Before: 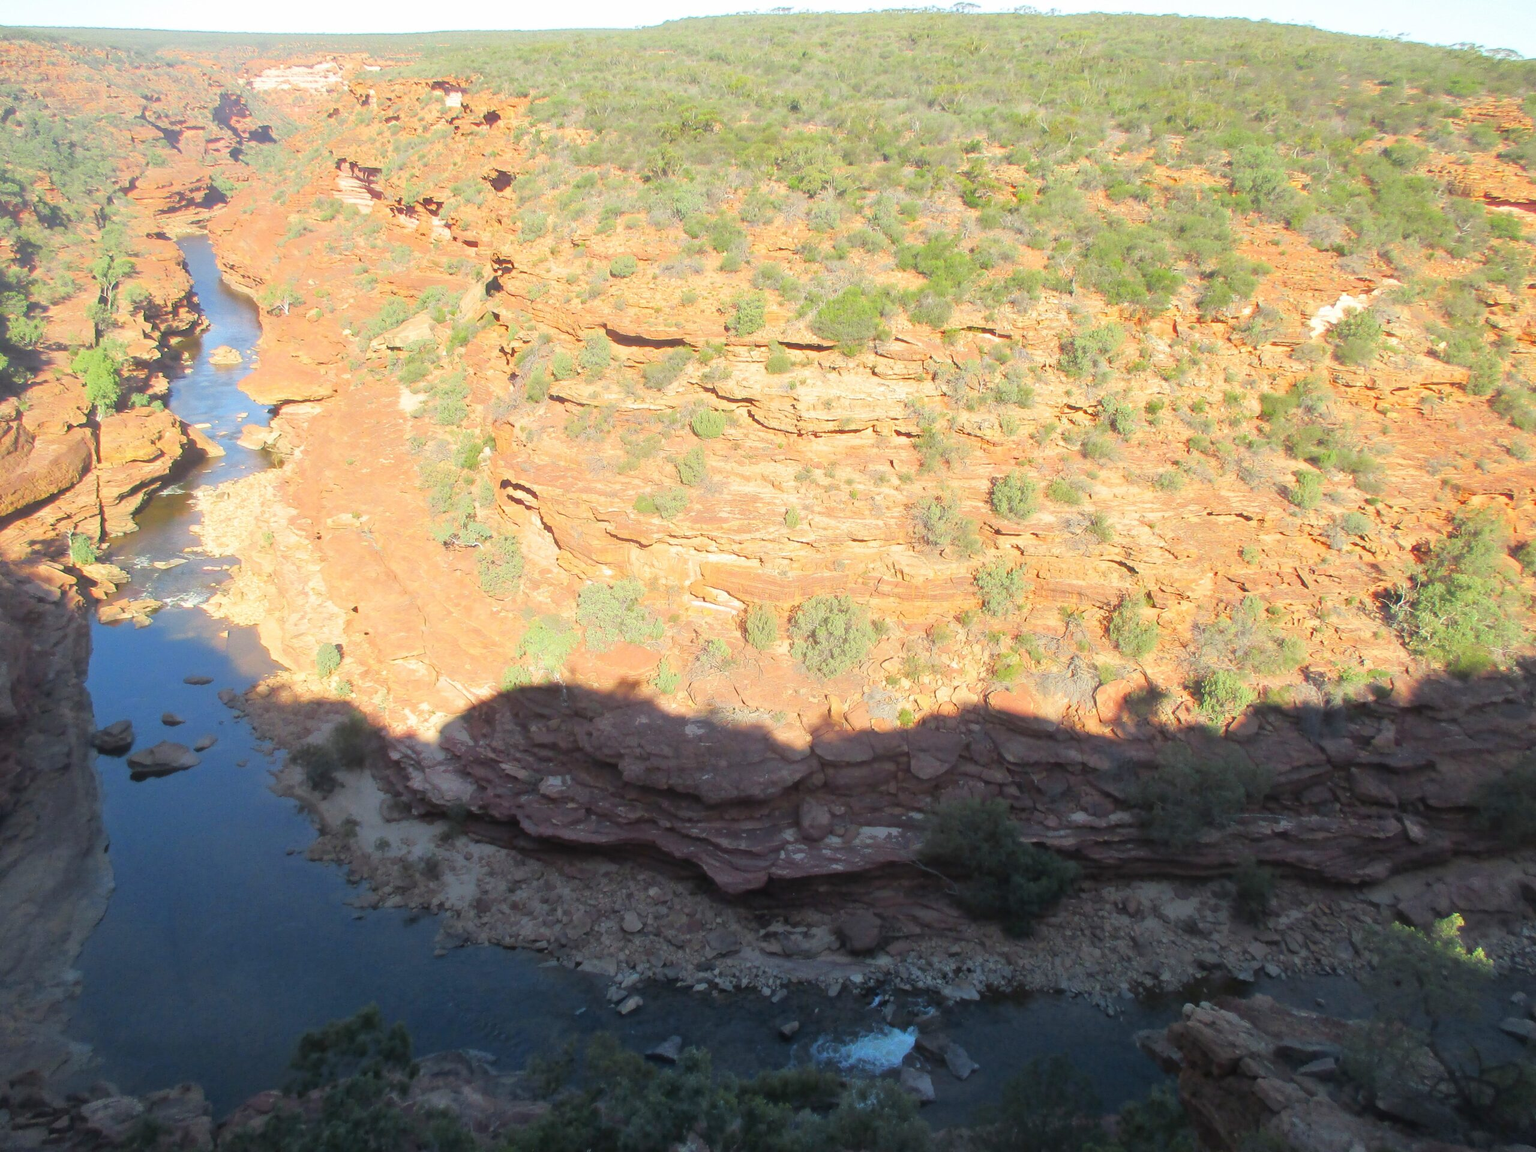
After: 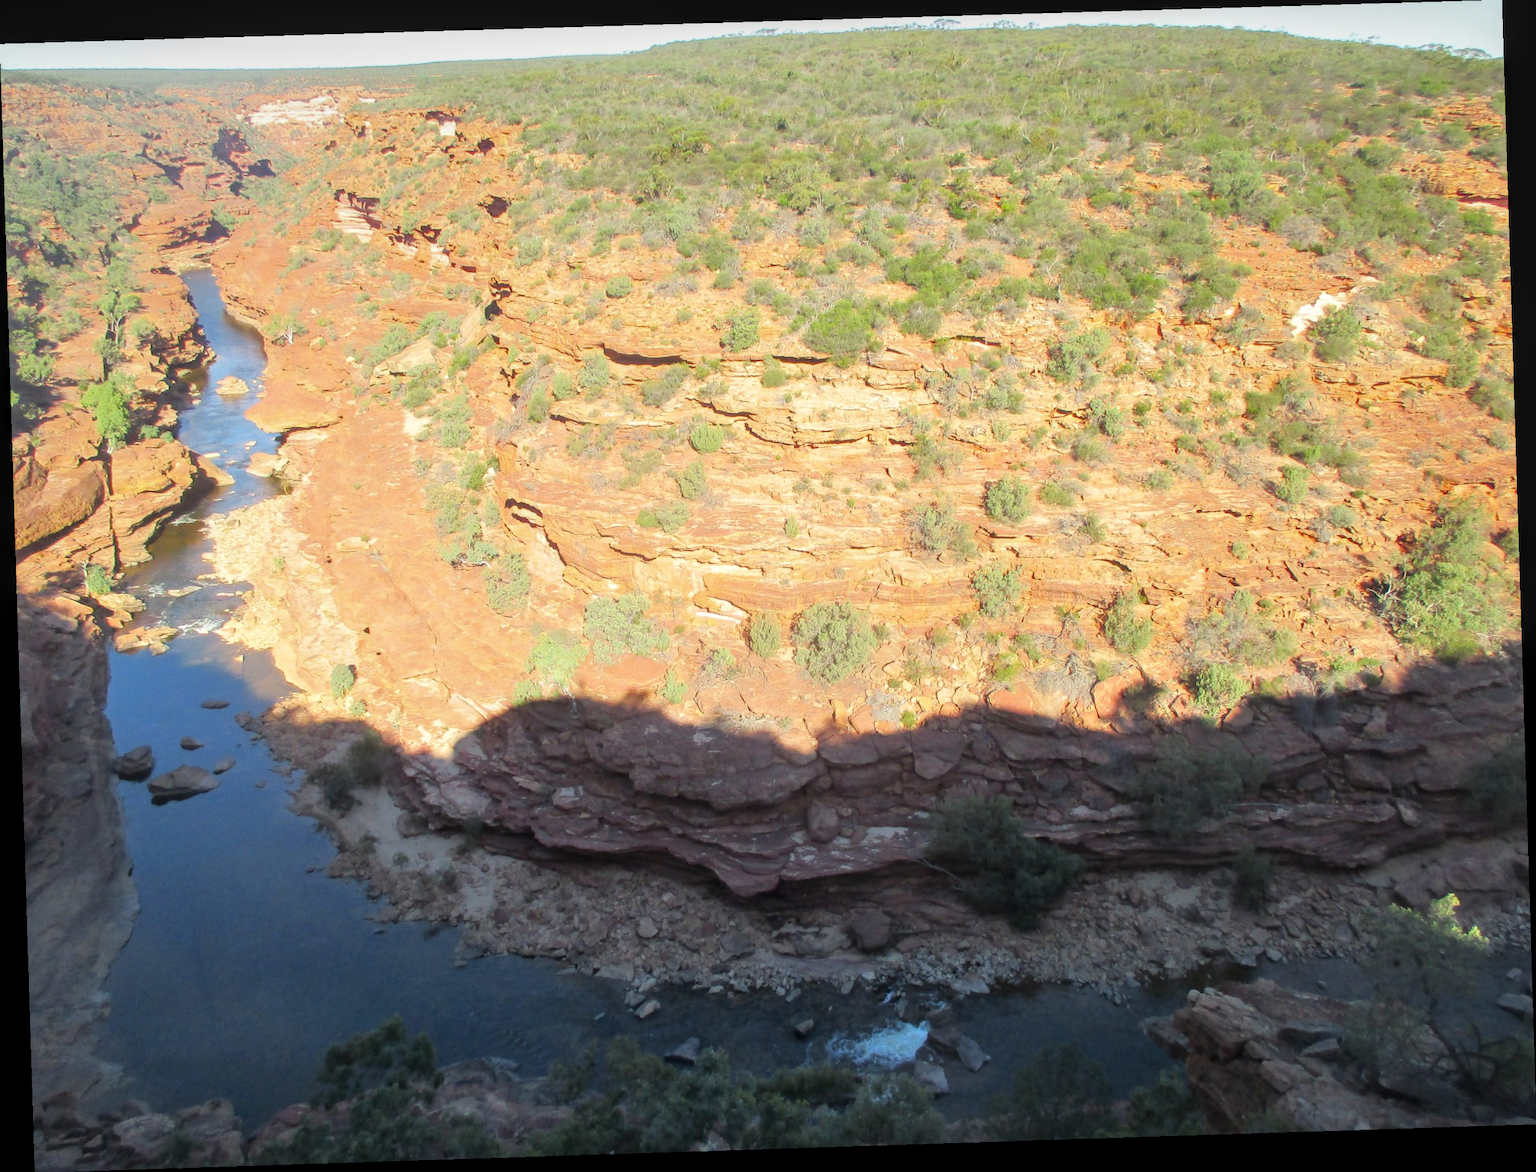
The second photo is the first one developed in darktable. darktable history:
local contrast: on, module defaults
rotate and perspective: rotation -1.77°, lens shift (horizontal) 0.004, automatic cropping off
